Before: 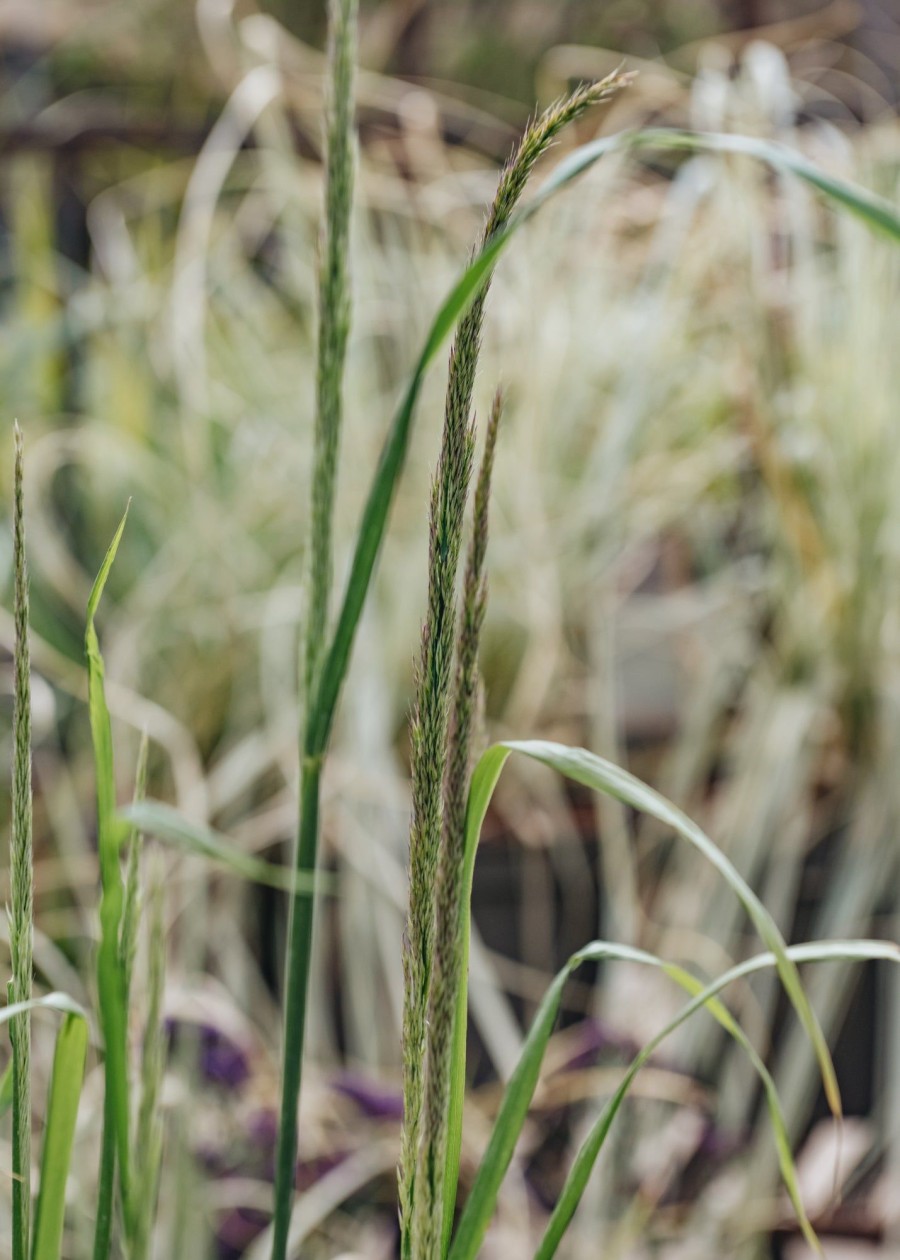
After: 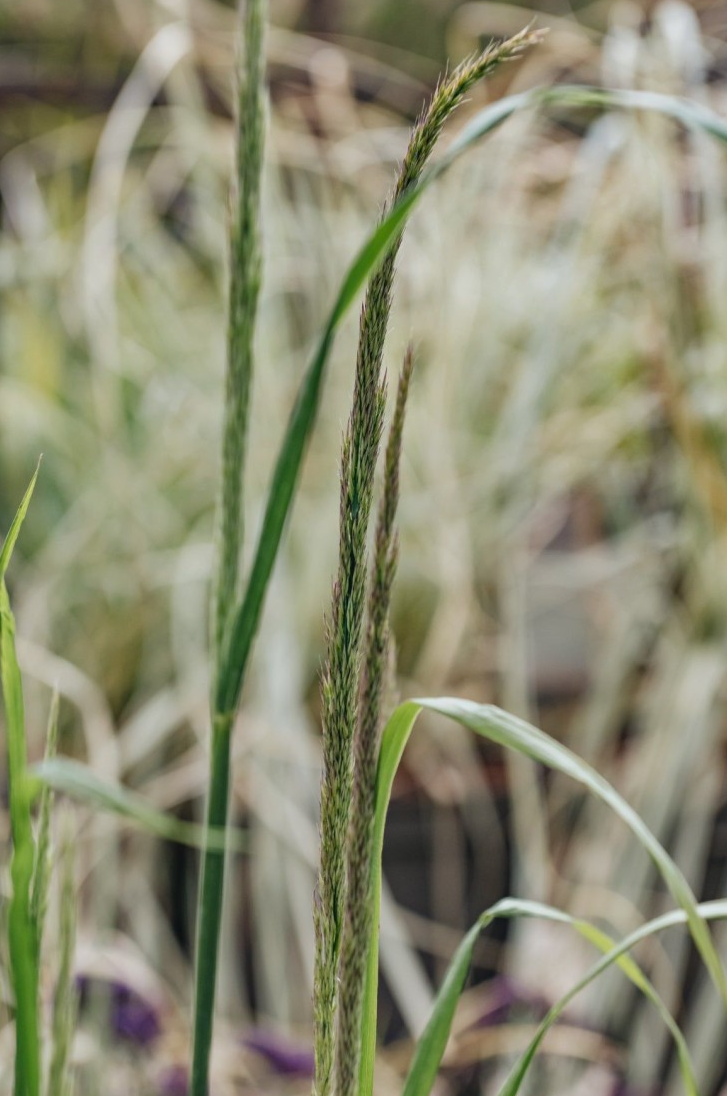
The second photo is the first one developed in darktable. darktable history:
crop: left 9.929%, top 3.475%, right 9.188%, bottom 9.529%
bloom: size 9%, threshold 100%, strength 7%
shadows and highlights: low approximation 0.01, soften with gaussian
